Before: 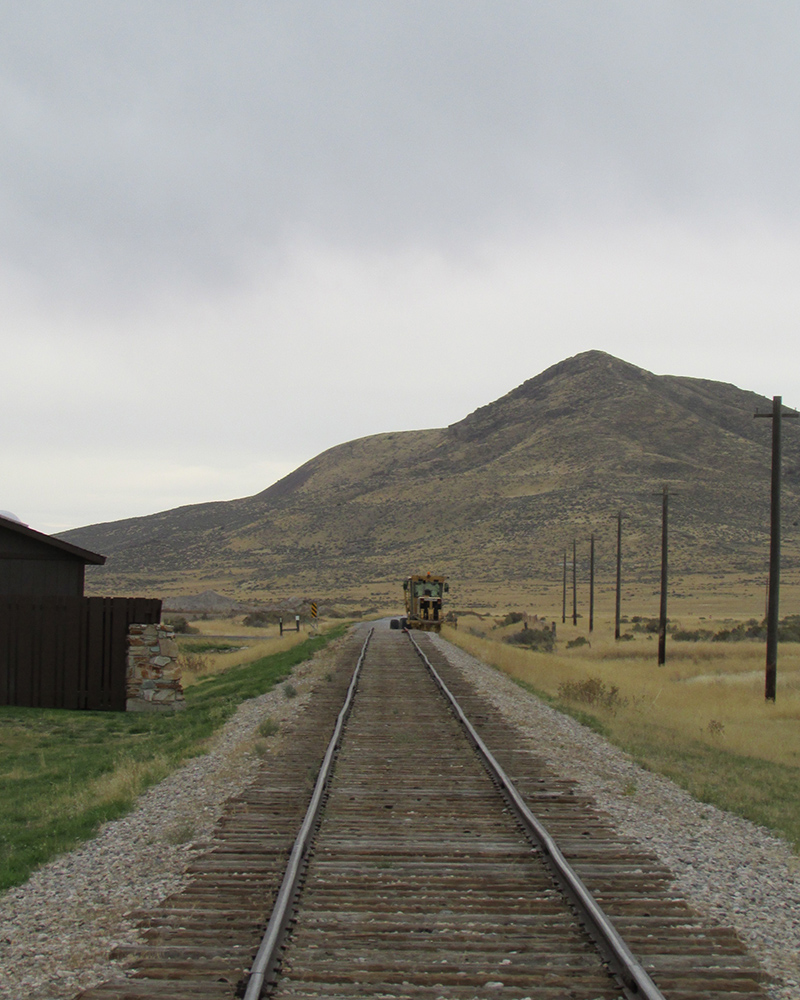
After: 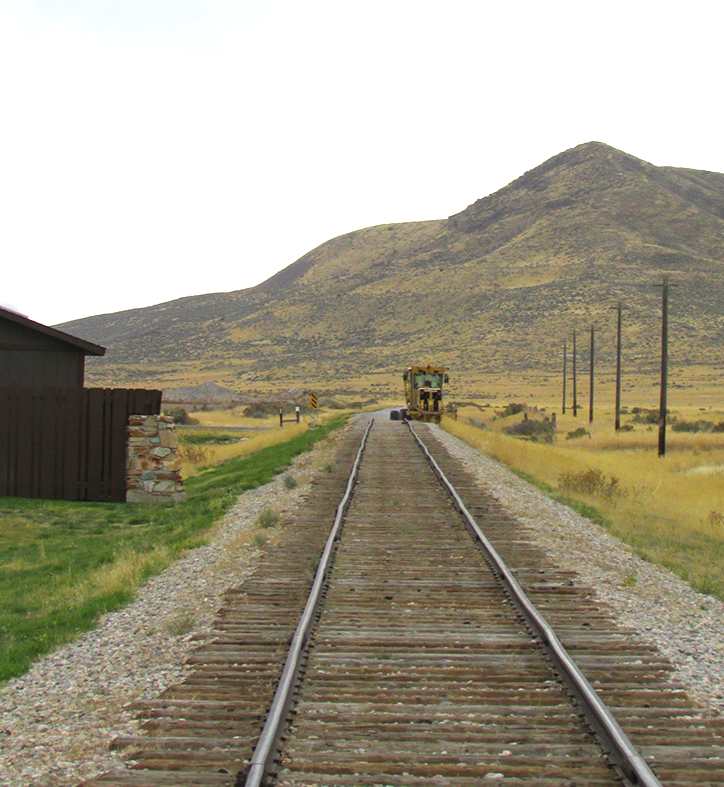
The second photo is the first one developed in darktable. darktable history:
crop: top 20.916%, right 9.437%, bottom 0.316%
color balance rgb: perceptual saturation grading › global saturation 25%, global vibrance 20%
exposure: black level correction -0.001, exposure 0.9 EV, compensate exposure bias true, compensate highlight preservation false
